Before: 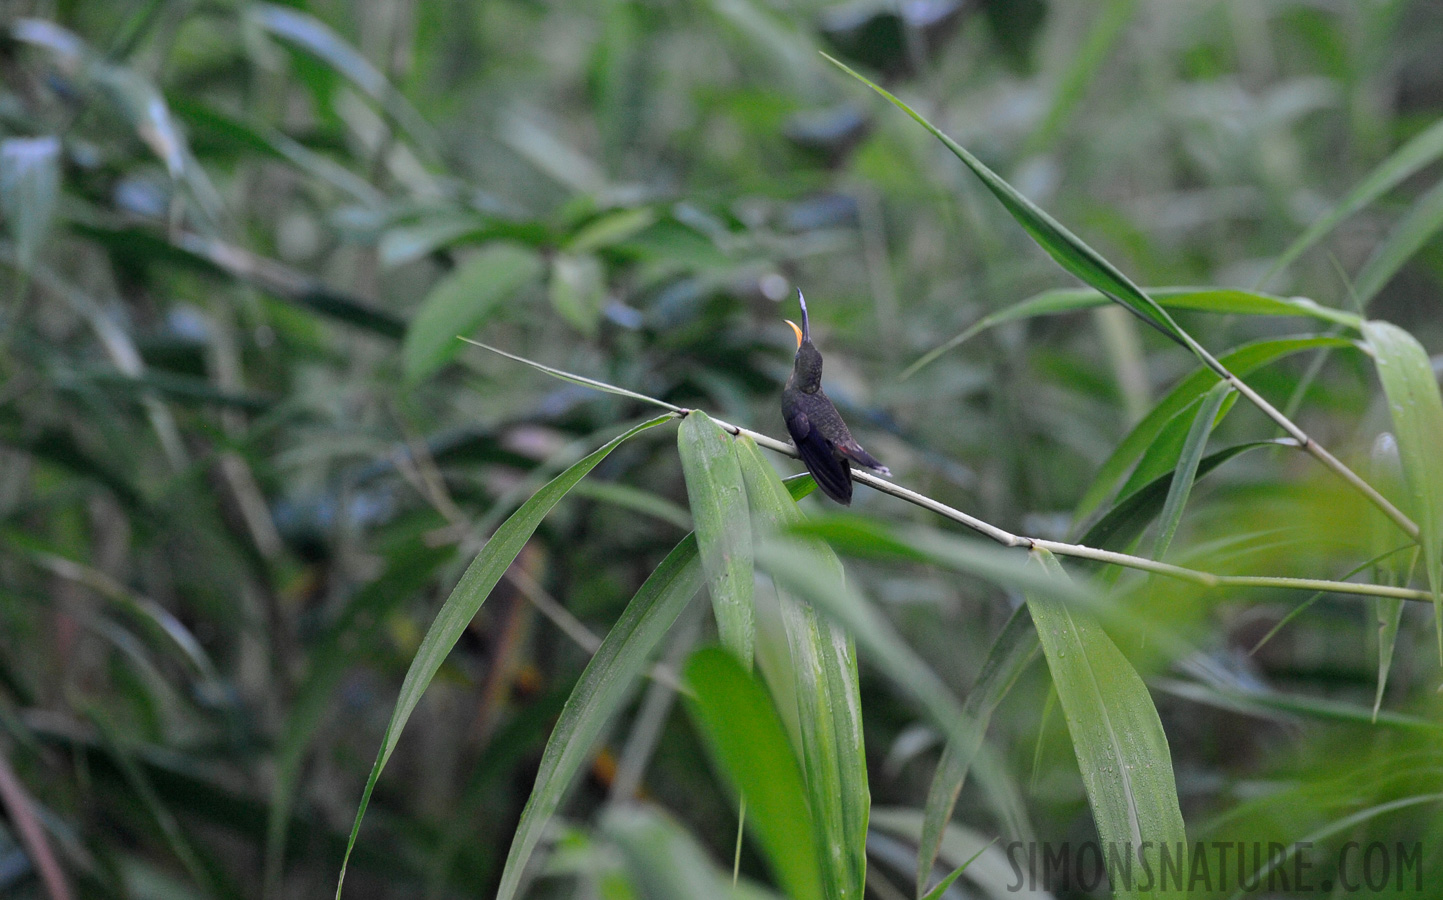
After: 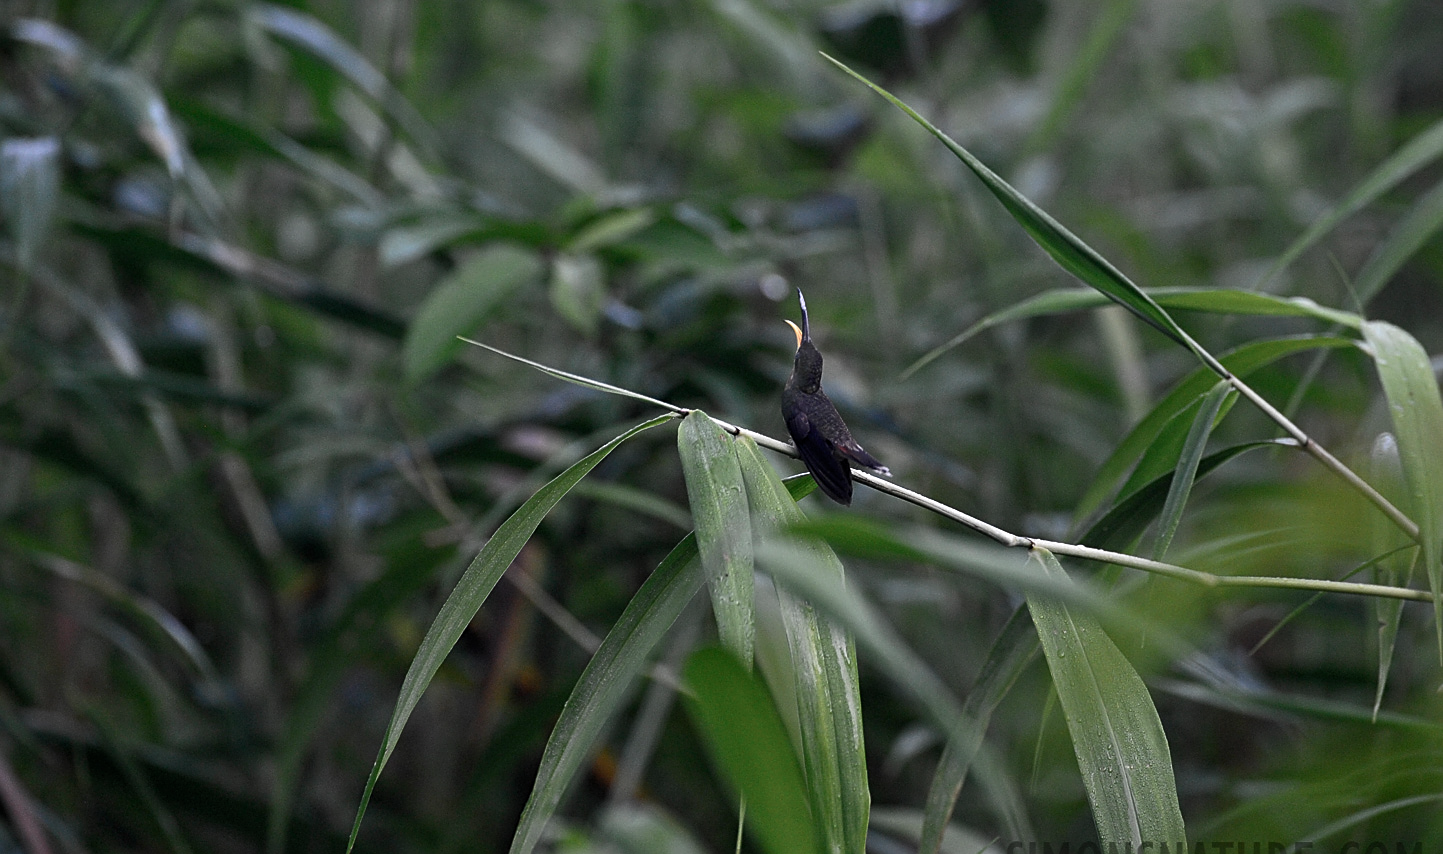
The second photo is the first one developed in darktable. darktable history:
color balance rgb: perceptual saturation grading › highlights -31.88%, perceptual saturation grading › mid-tones 5.8%, perceptual saturation grading › shadows 18.12%, perceptual brilliance grading › highlights 3.62%, perceptual brilliance grading › mid-tones -18.12%, perceptual brilliance grading › shadows -41.3%
crop and rotate: top 0%, bottom 5.097%
sharpen: on, module defaults
